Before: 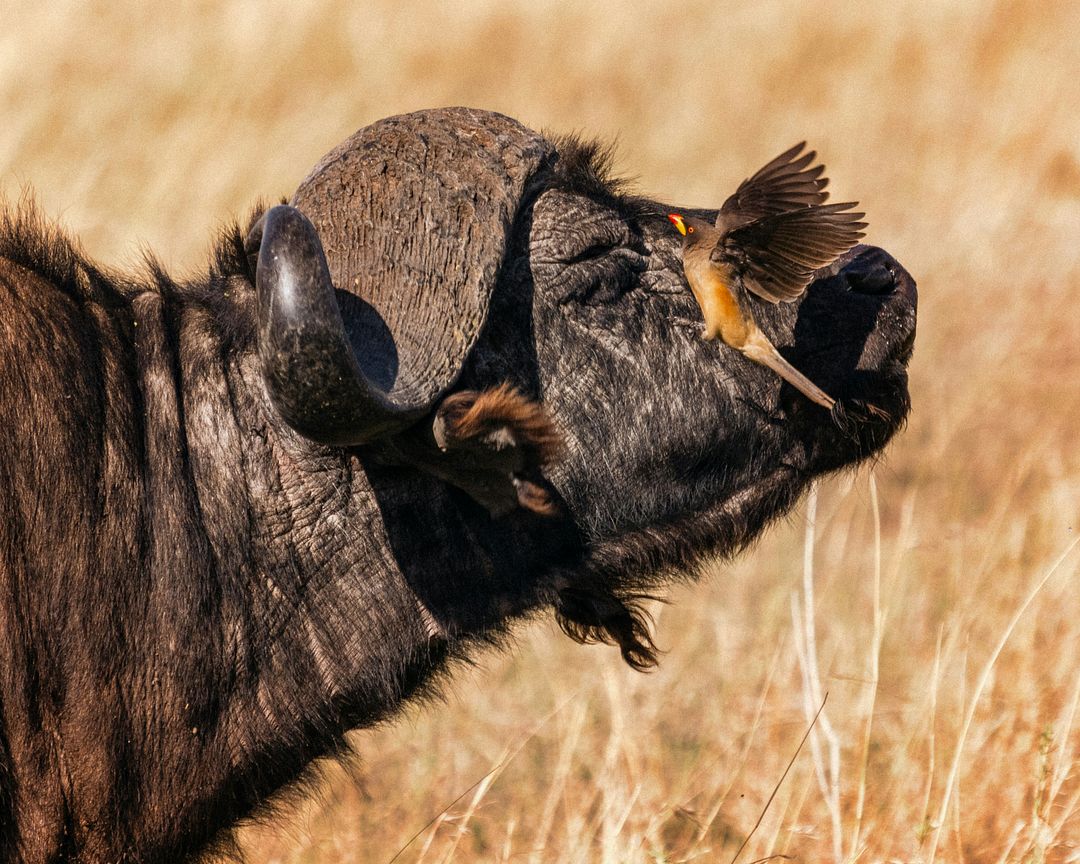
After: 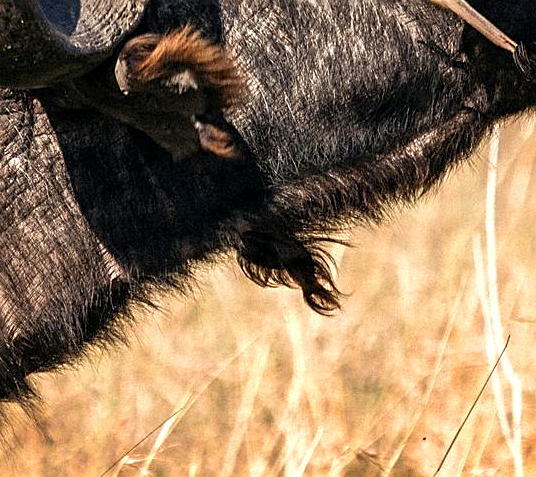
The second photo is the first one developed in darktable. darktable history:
crop: left 29.51%, top 41.326%, right 20.813%, bottom 3.459%
exposure: black level correction 0.001, exposure 0.499 EV, compensate highlight preservation false
sharpen: on, module defaults
